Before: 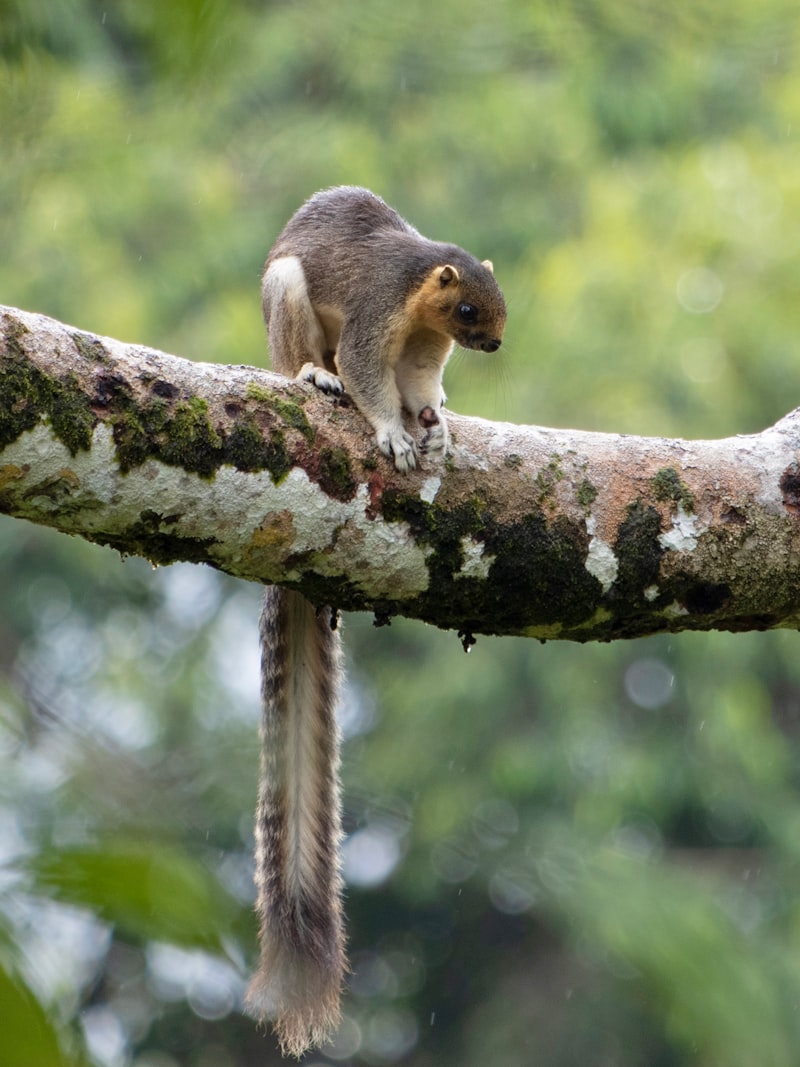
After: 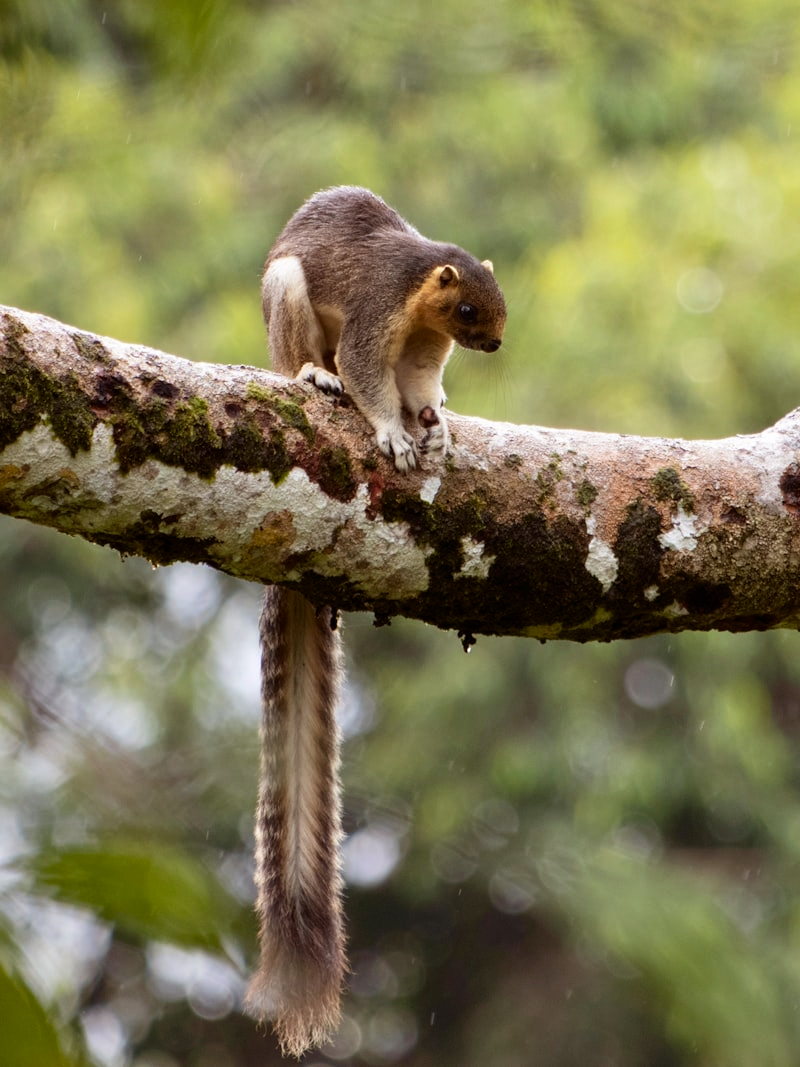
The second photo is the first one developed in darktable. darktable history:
rgb levels: mode RGB, independent channels, levels [[0, 0.5, 1], [0, 0.521, 1], [0, 0.536, 1]]
contrast brightness saturation: contrast 0.14
